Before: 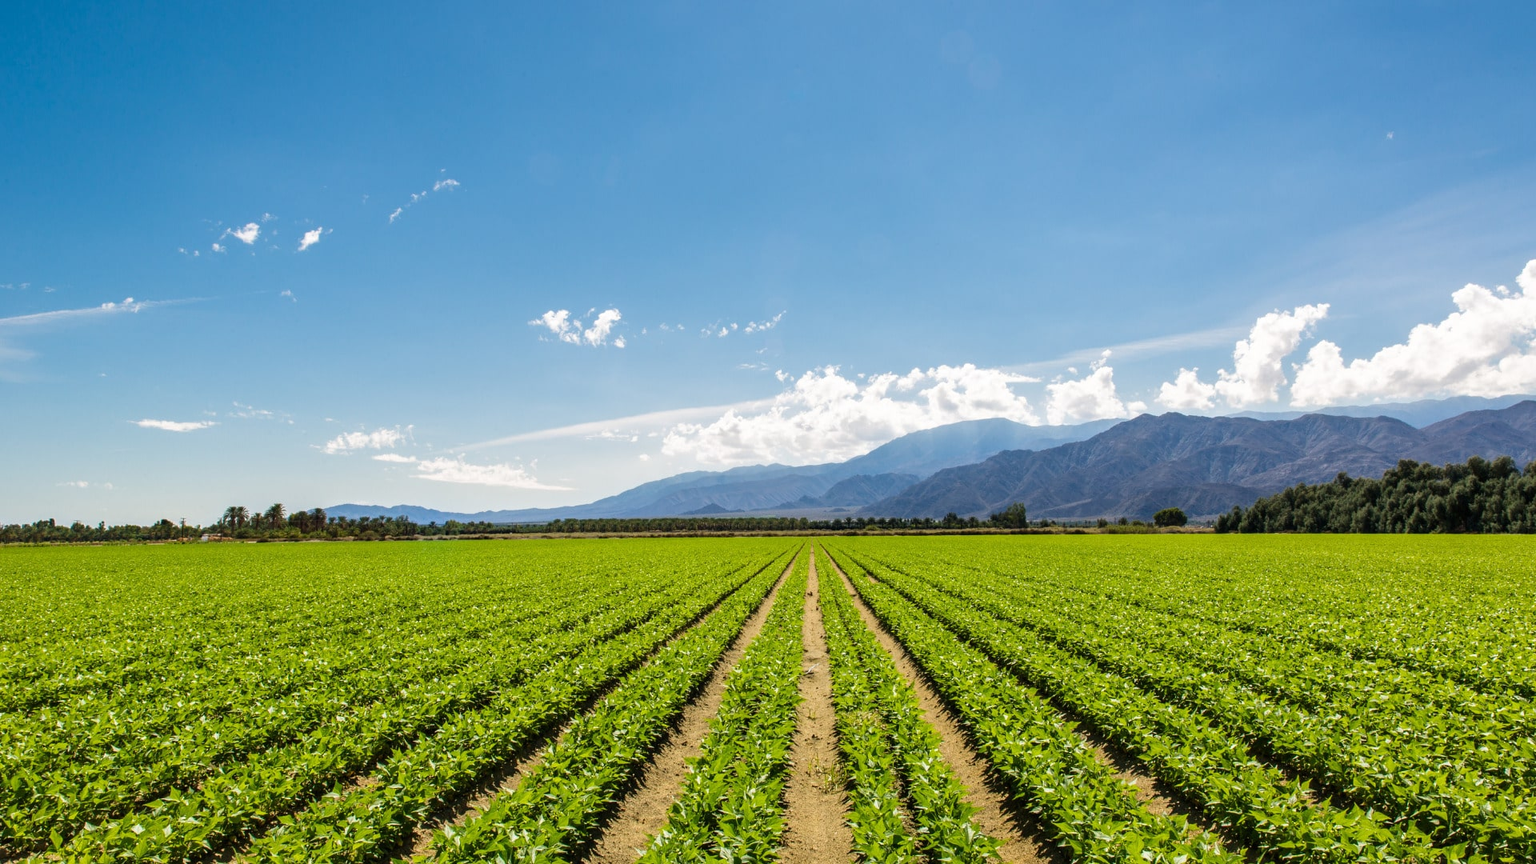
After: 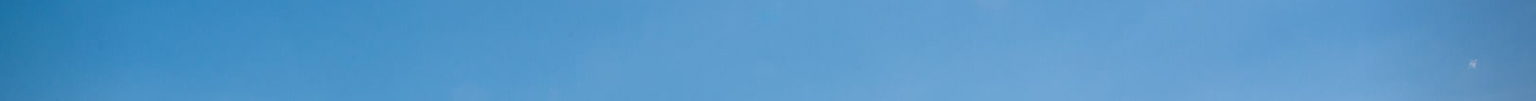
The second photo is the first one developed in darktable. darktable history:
crop and rotate: left 9.644%, top 9.491%, right 6.021%, bottom 80.509%
vignetting: brightness -0.629, saturation -0.007, center (-0.028, 0.239)
